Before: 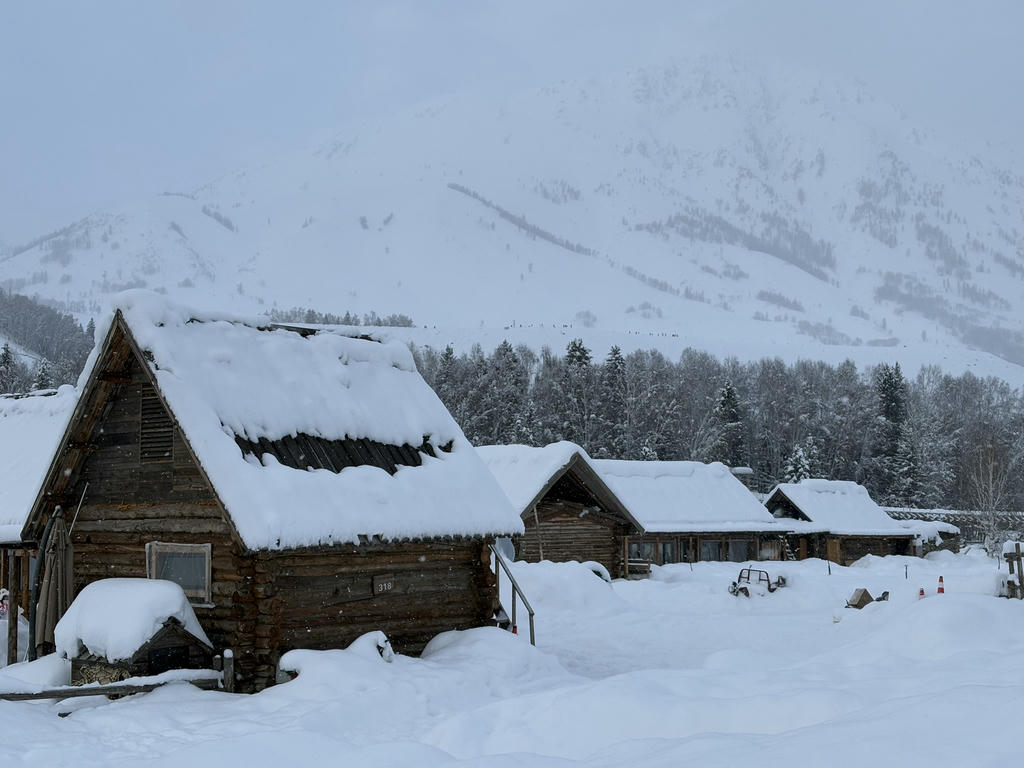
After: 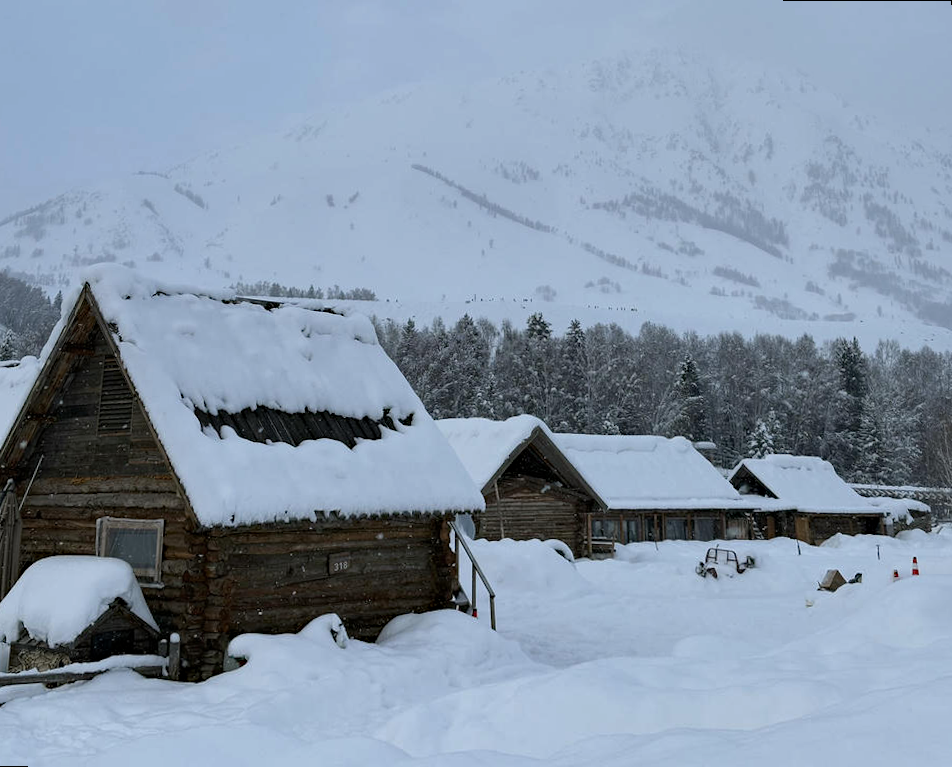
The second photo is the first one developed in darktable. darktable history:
haze removal: compatibility mode true, adaptive false
rotate and perspective: rotation 0.215°, lens shift (vertical) -0.139, crop left 0.069, crop right 0.939, crop top 0.002, crop bottom 0.996
